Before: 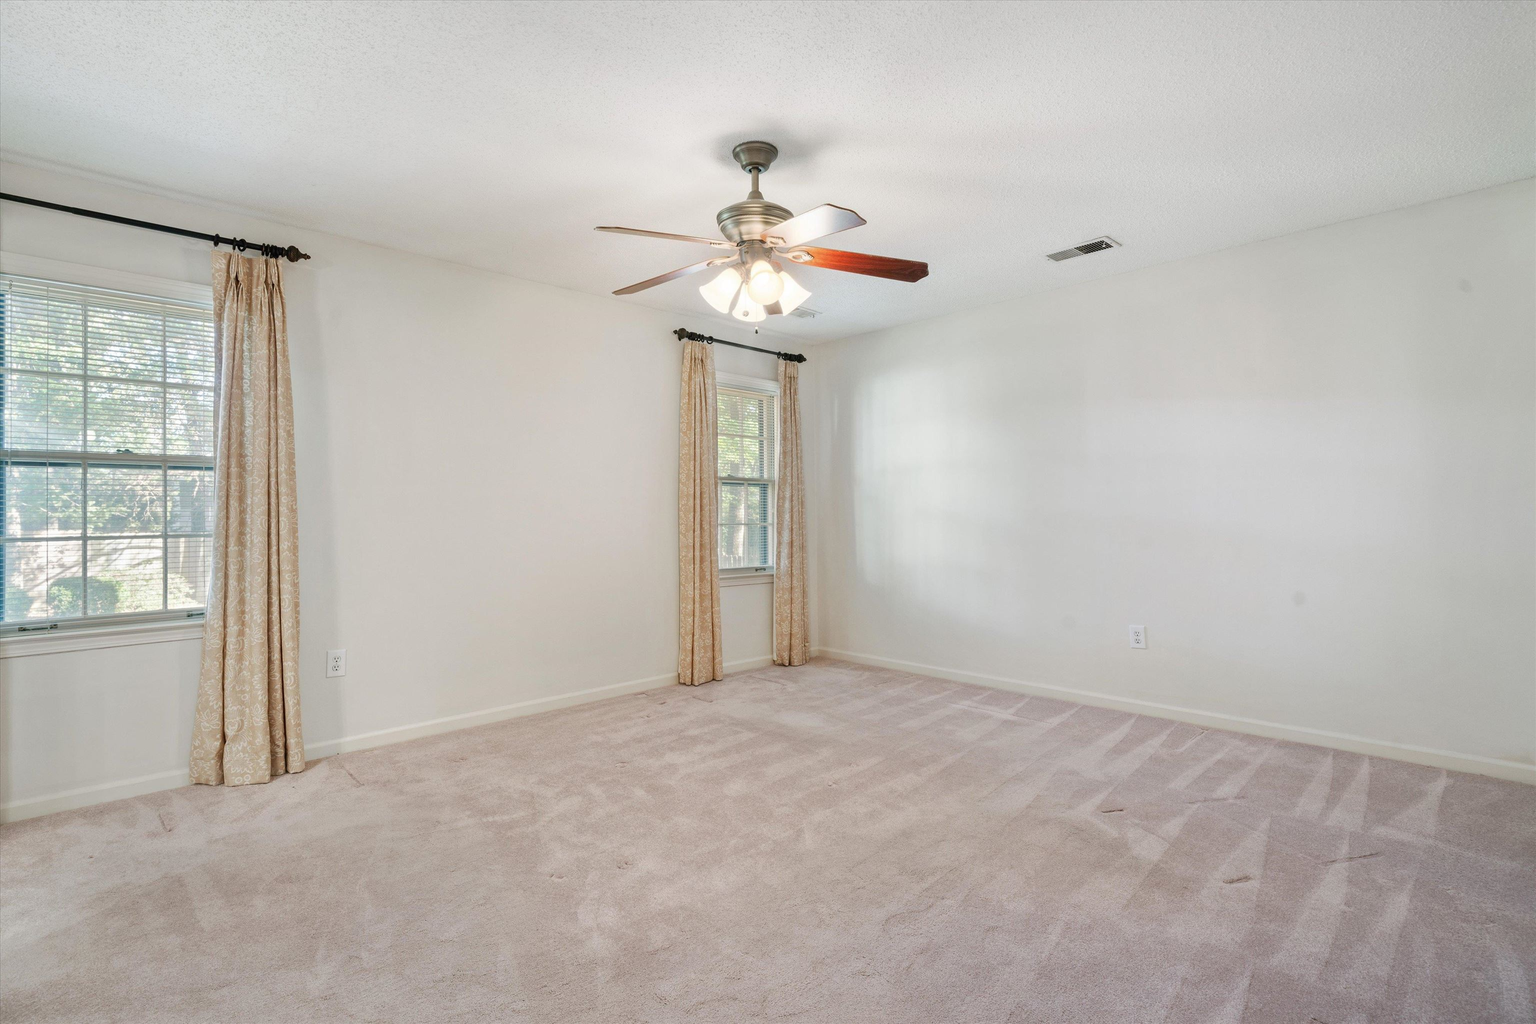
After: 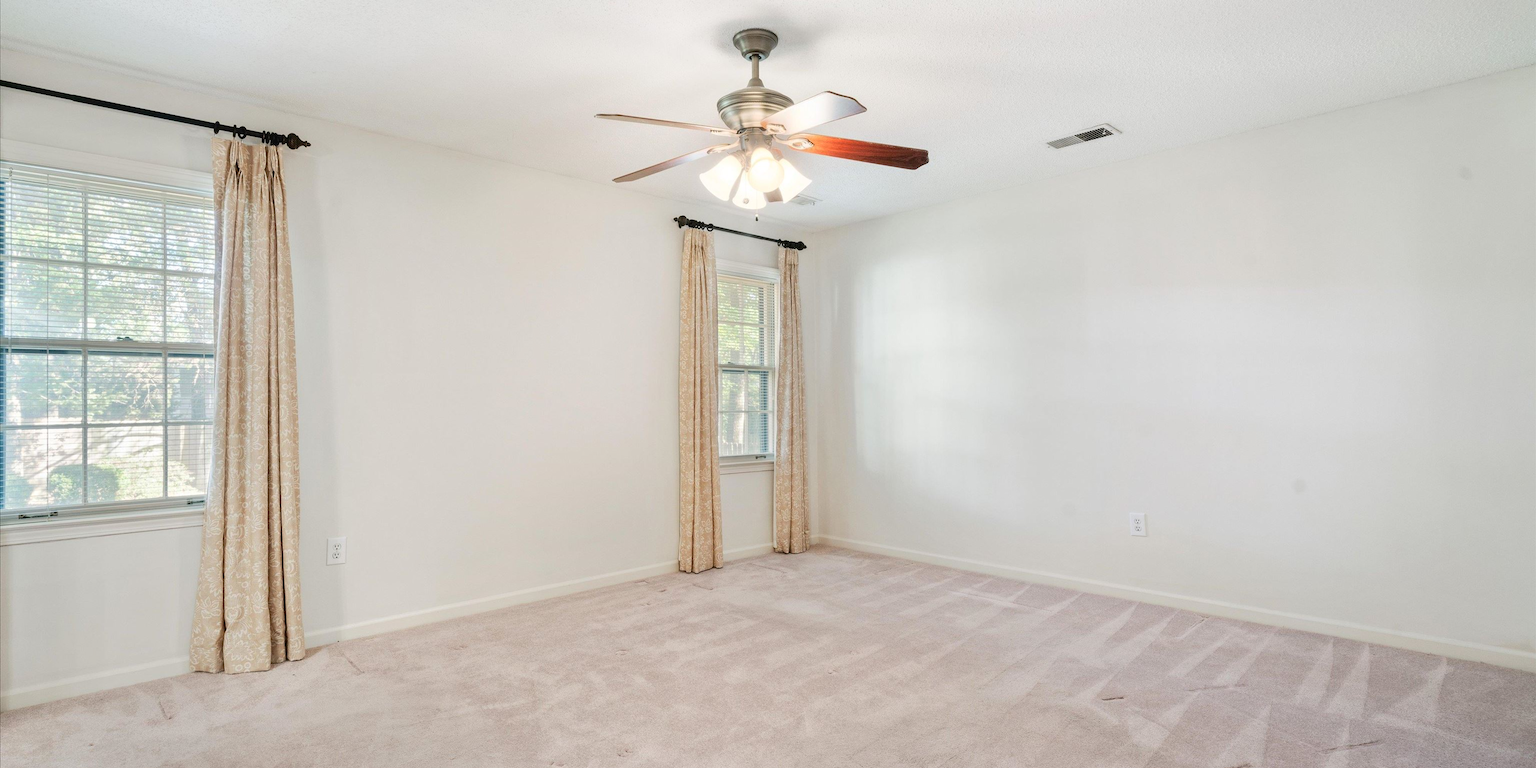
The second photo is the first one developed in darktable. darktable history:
tone curve: curves: ch0 [(0, 0) (0.003, 0.031) (0.011, 0.031) (0.025, 0.03) (0.044, 0.035) (0.069, 0.054) (0.1, 0.081) (0.136, 0.11) (0.177, 0.147) (0.224, 0.209) (0.277, 0.283) (0.335, 0.369) (0.399, 0.44) (0.468, 0.517) (0.543, 0.601) (0.623, 0.684) (0.709, 0.766) (0.801, 0.846) (0.898, 0.927) (1, 1)], color space Lab, independent channels, preserve colors none
tone equalizer: edges refinement/feathering 500, mask exposure compensation -1.57 EV, preserve details no
crop: top 11.046%, bottom 13.913%
